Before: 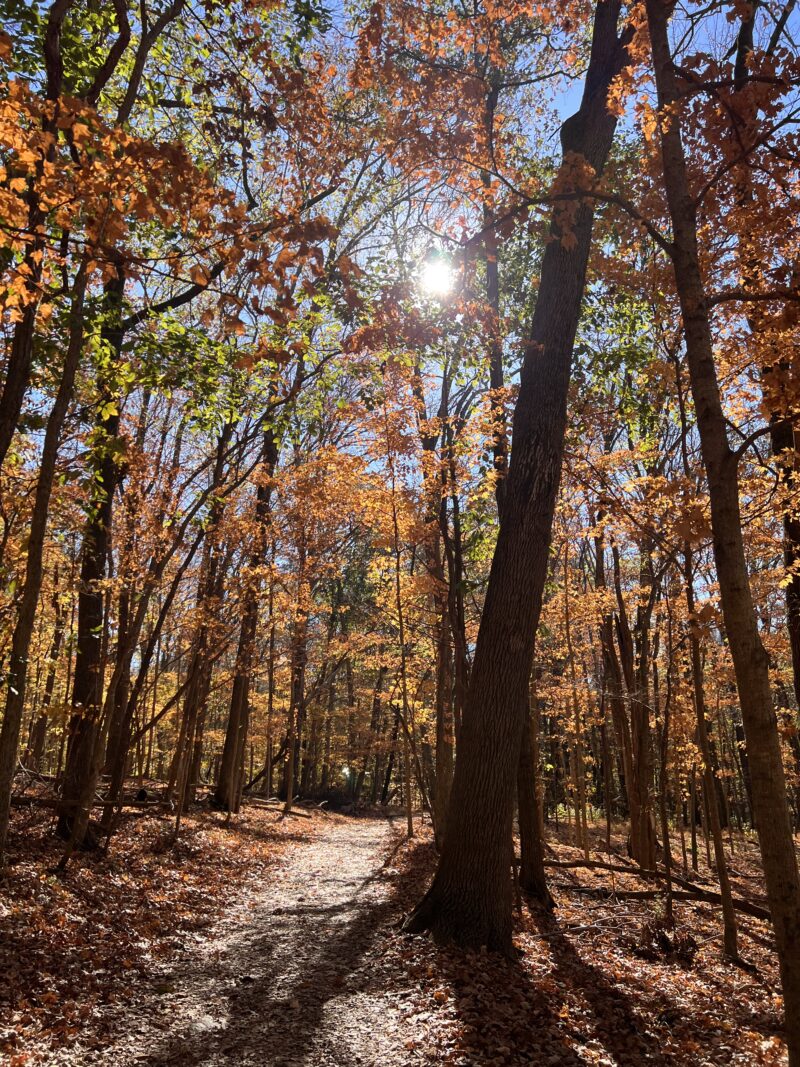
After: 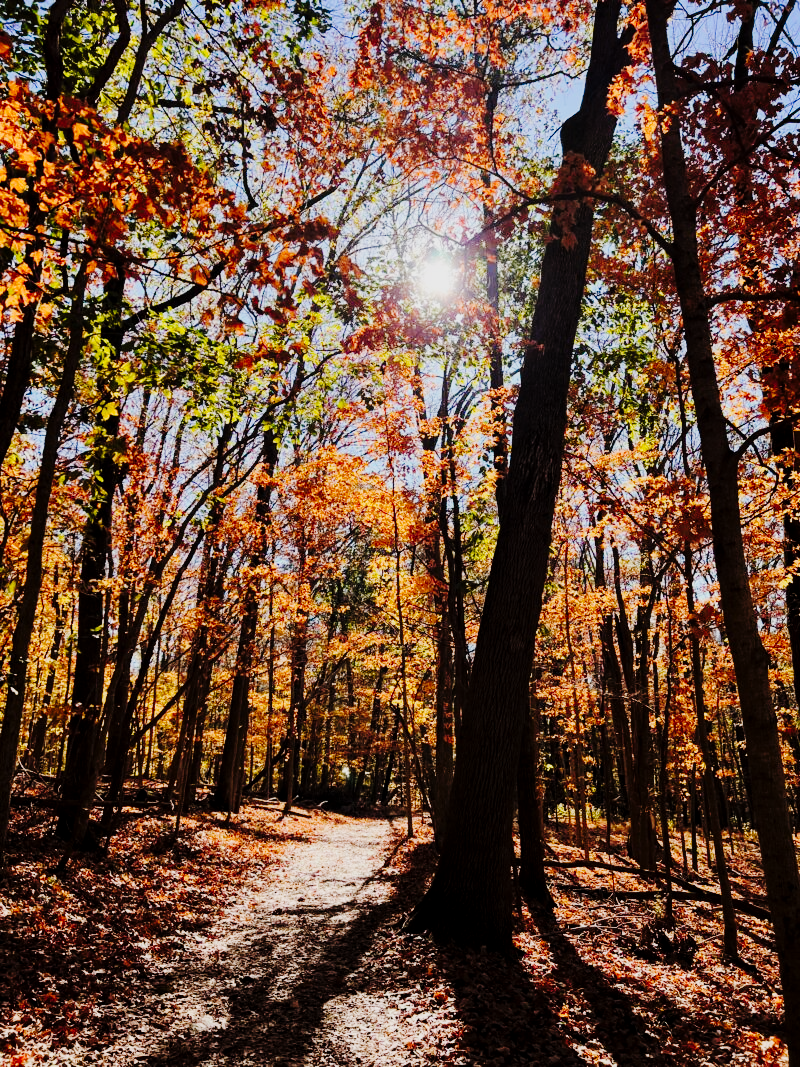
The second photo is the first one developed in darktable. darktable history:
filmic rgb: black relative exposure -7.65 EV, white relative exposure 4.56 EV, hardness 3.61
local contrast: highlights 100%, shadows 100%, detail 119%, midtone range 0.2
tone curve: curves: ch0 [(0, 0) (0.003, 0.003) (0.011, 0.009) (0.025, 0.018) (0.044, 0.027) (0.069, 0.034) (0.1, 0.043) (0.136, 0.056) (0.177, 0.084) (0.224, 0.138) (0.277, 0.203) (0.335, 0.329) (0.399, 0.451) (0.468, 0.572) (0.543, 0.671) (0.623, 0.754) (0.709, 0.821) (0.801, 0.88) (0.898, 0.938) (1, 1)], preserve colors none
exposure: black level correction 0, exposure 0 EV, compensate exposure bias true, compensate highlight preservation false
